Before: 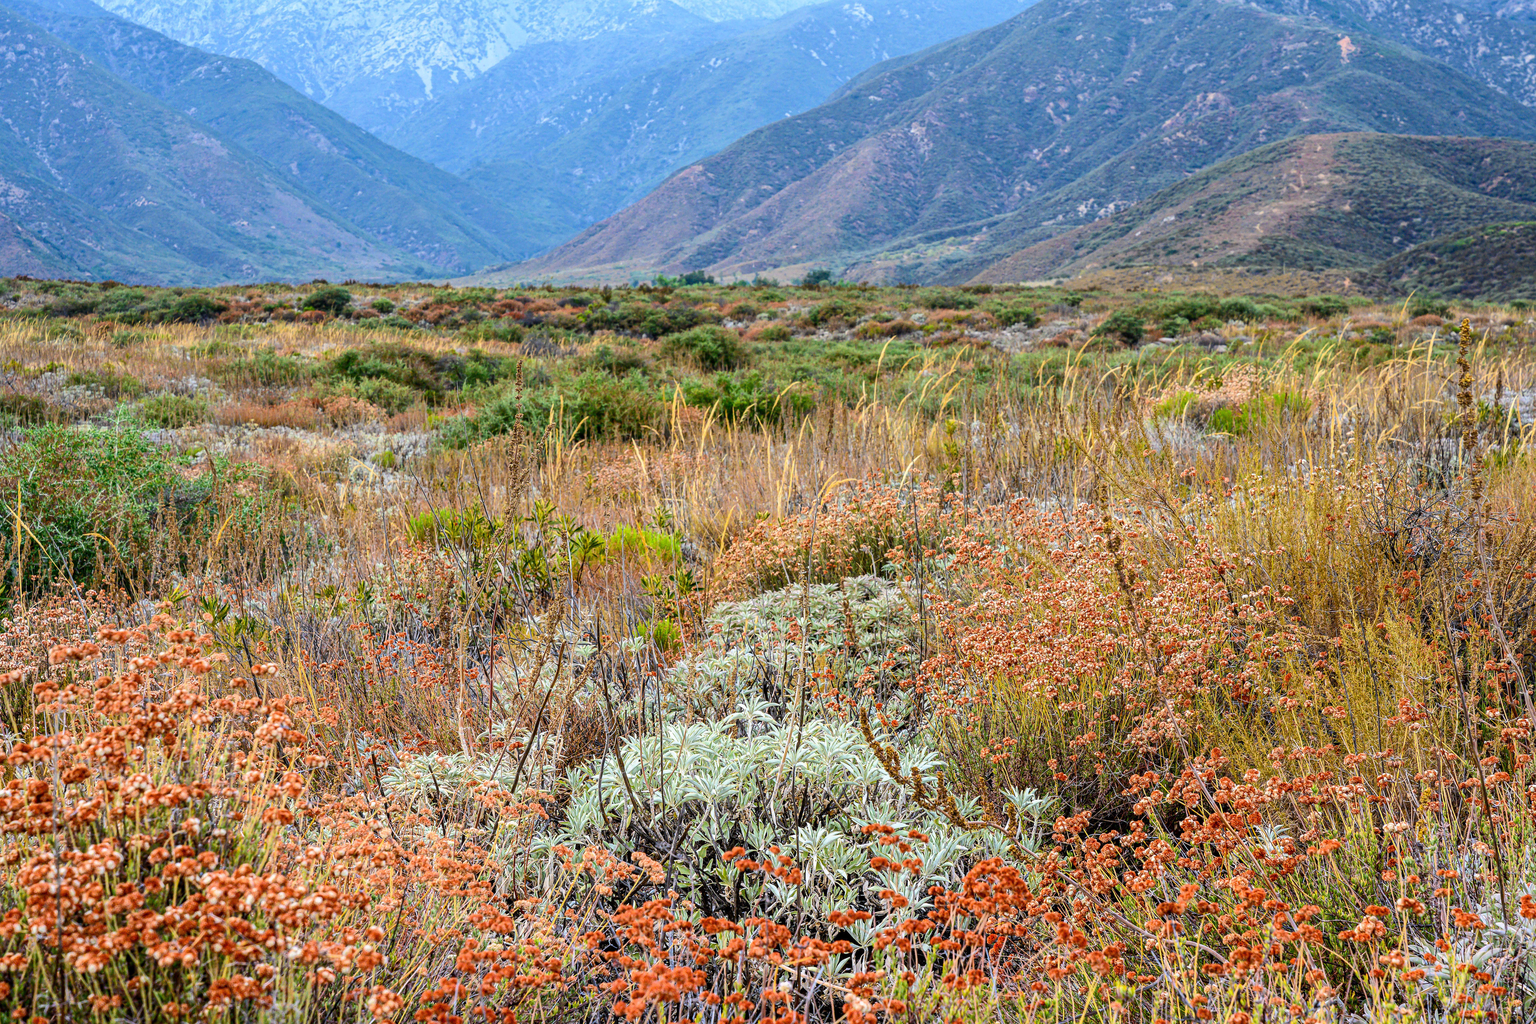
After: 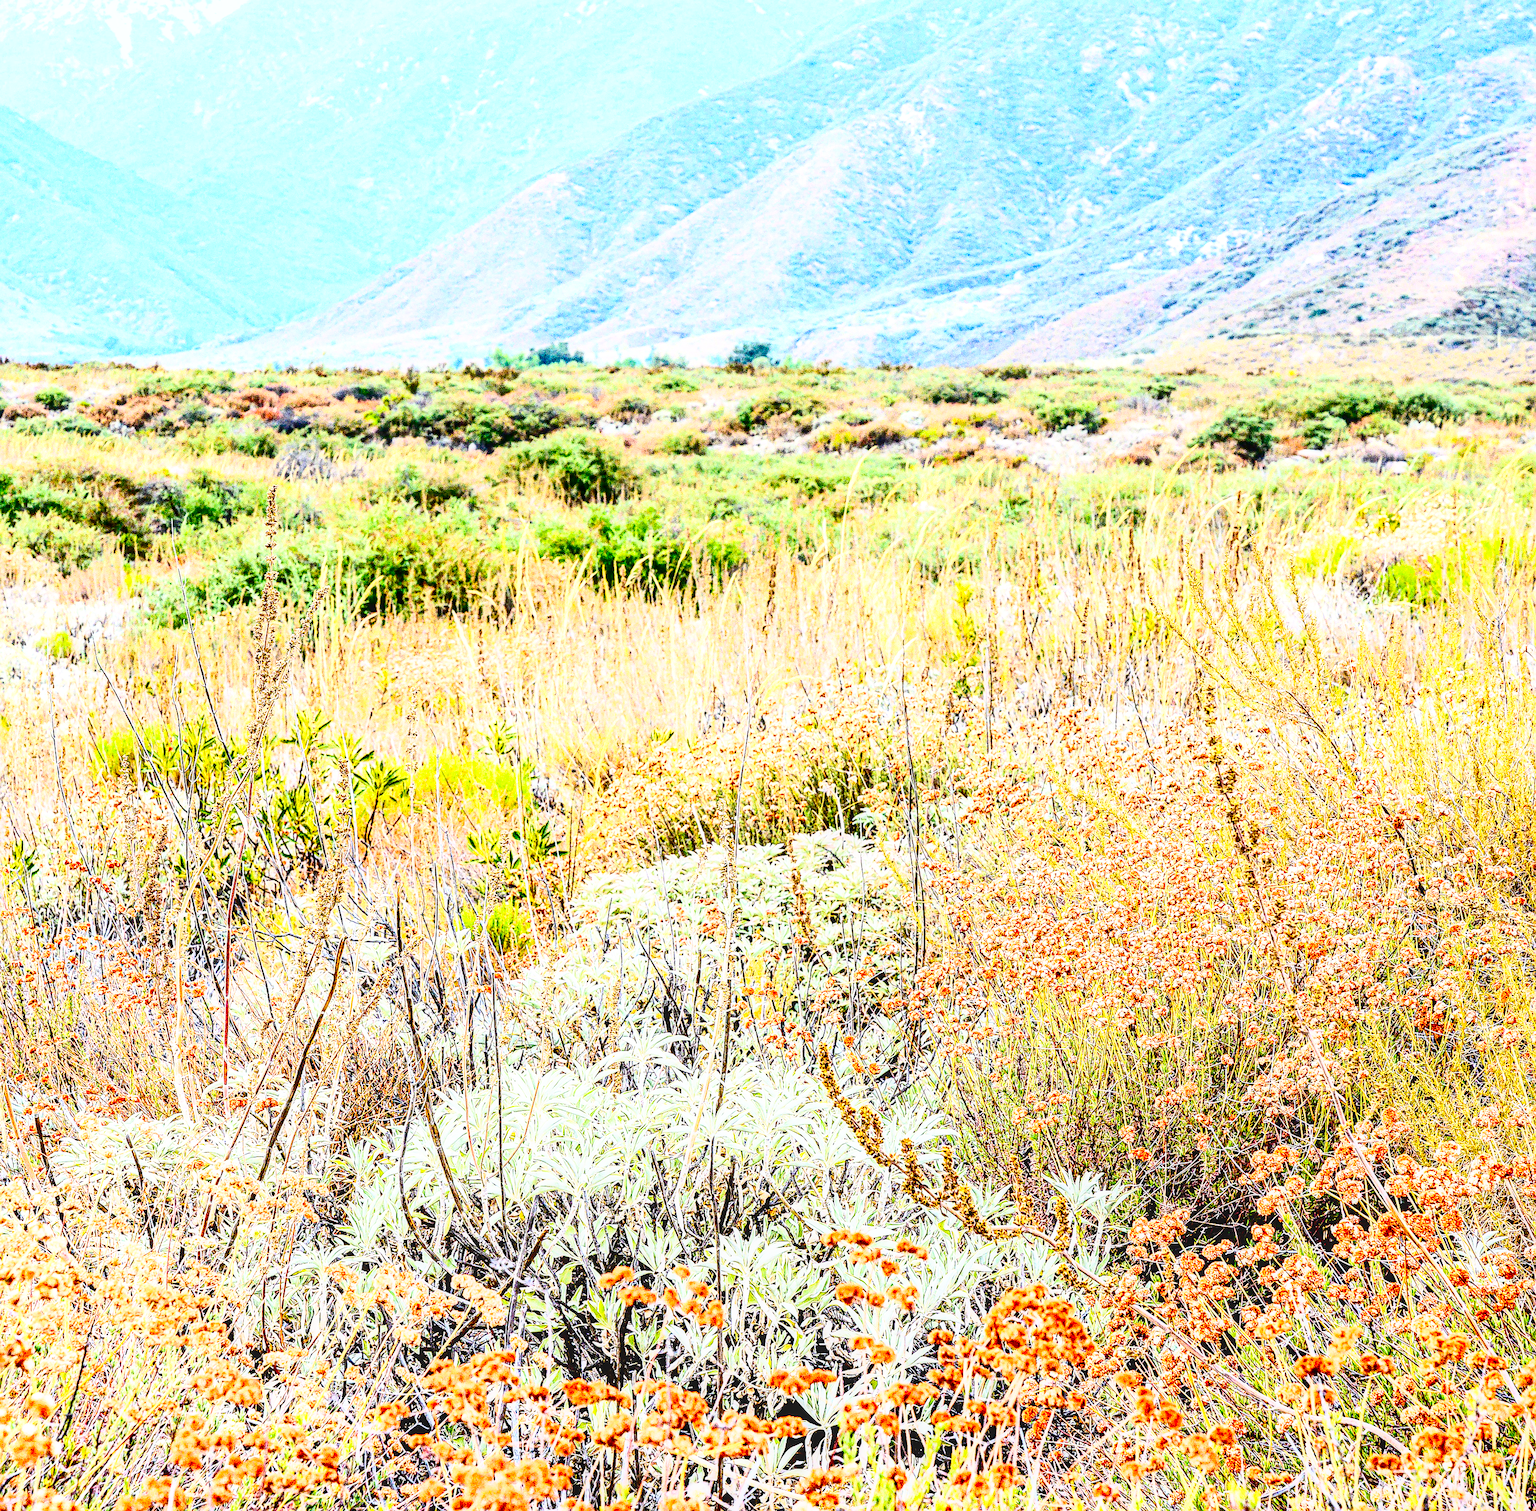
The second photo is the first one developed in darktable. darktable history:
exposure: black level correction 0, exposure 0.697 EV, compensate highlight preservation false
contrast brightness saturation: contrast 0.415, brightness 0.053, saturation 0.257
base curve: curves: ch0 [(0, 0) (0.008, 0.007) (0.022, 0.029) (0.048, 0.089) (0.092, 0.197) (0.191, 0.399) (0.275, 0.534) (0.357, 0.65) (0.477, 0.78) (0.542, 0.833) (0.799, 0.973) (1, 1)], preserve colors none
crop and rotate: left 22.812%, top 5.643%, right 14.86%, bottom 2.31%
sharpen: on, module defaults
local contrast: on, module defaults
